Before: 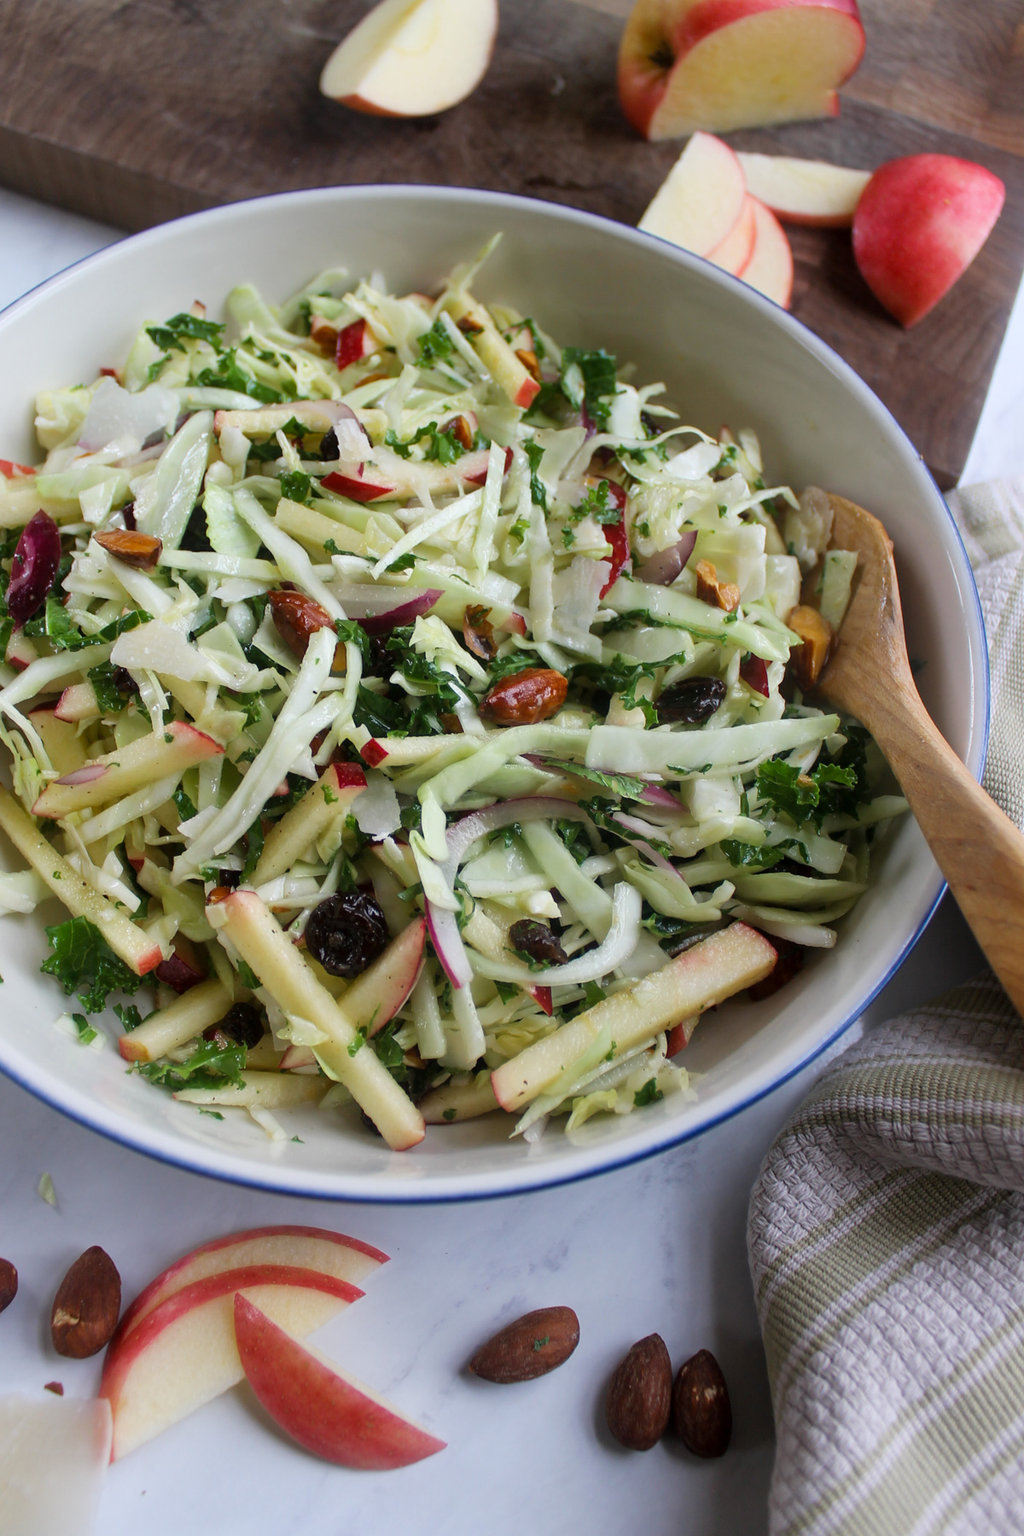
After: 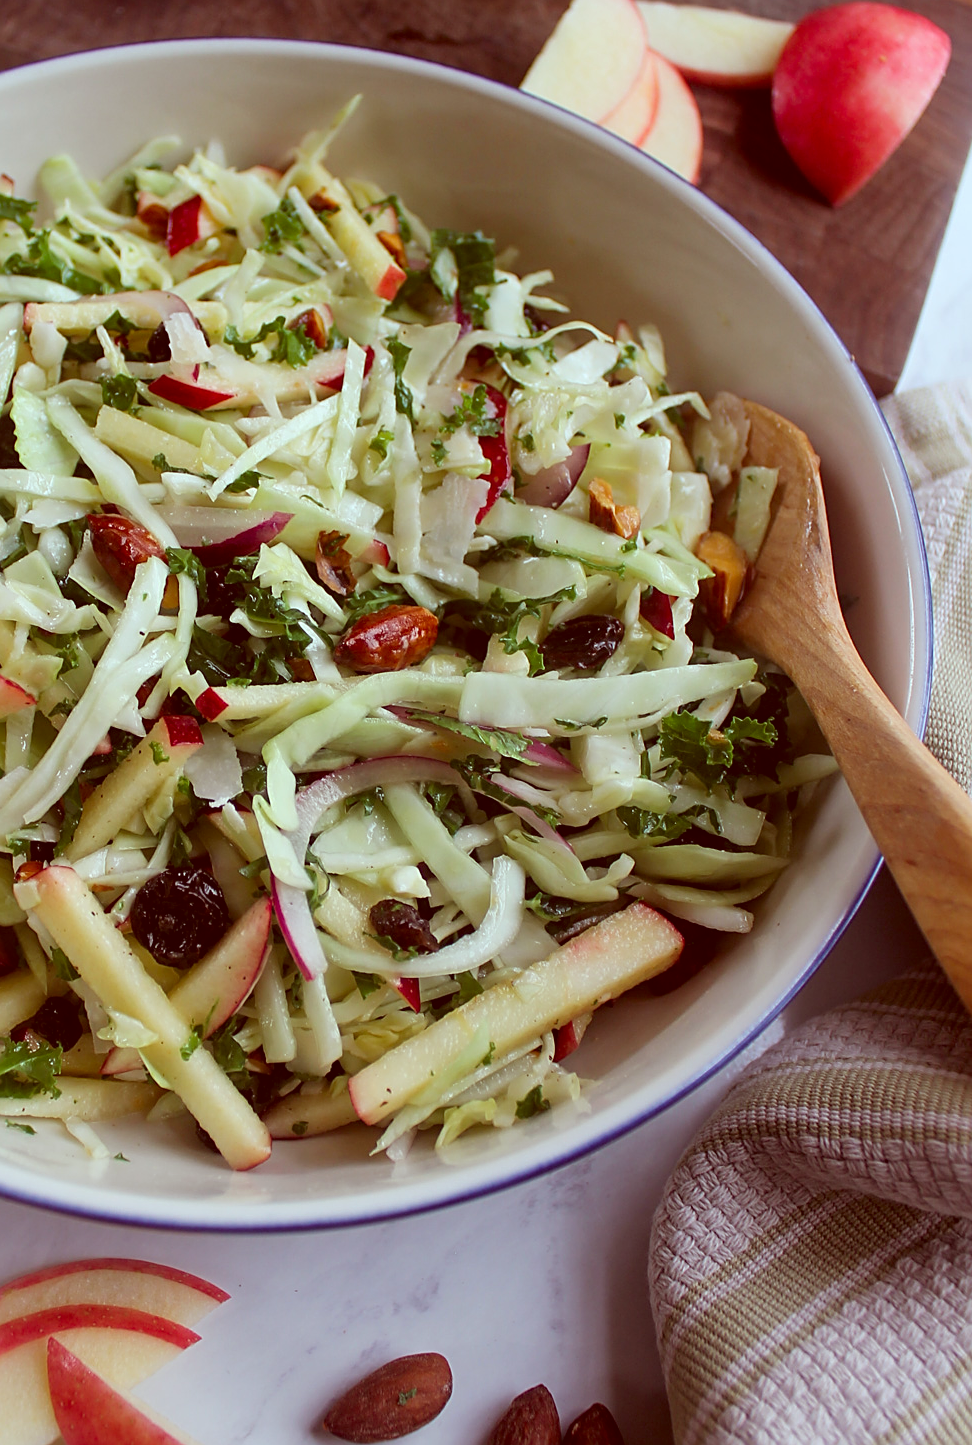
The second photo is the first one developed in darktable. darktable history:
color correction: highlights a* -7.18, highlights b* -0.182, shadows a* 20.38, shadows b* 11.85
crop: left 18.961%, top 9.921%, right 0%, bottom 9.773%
sharpen: on, module defaults
